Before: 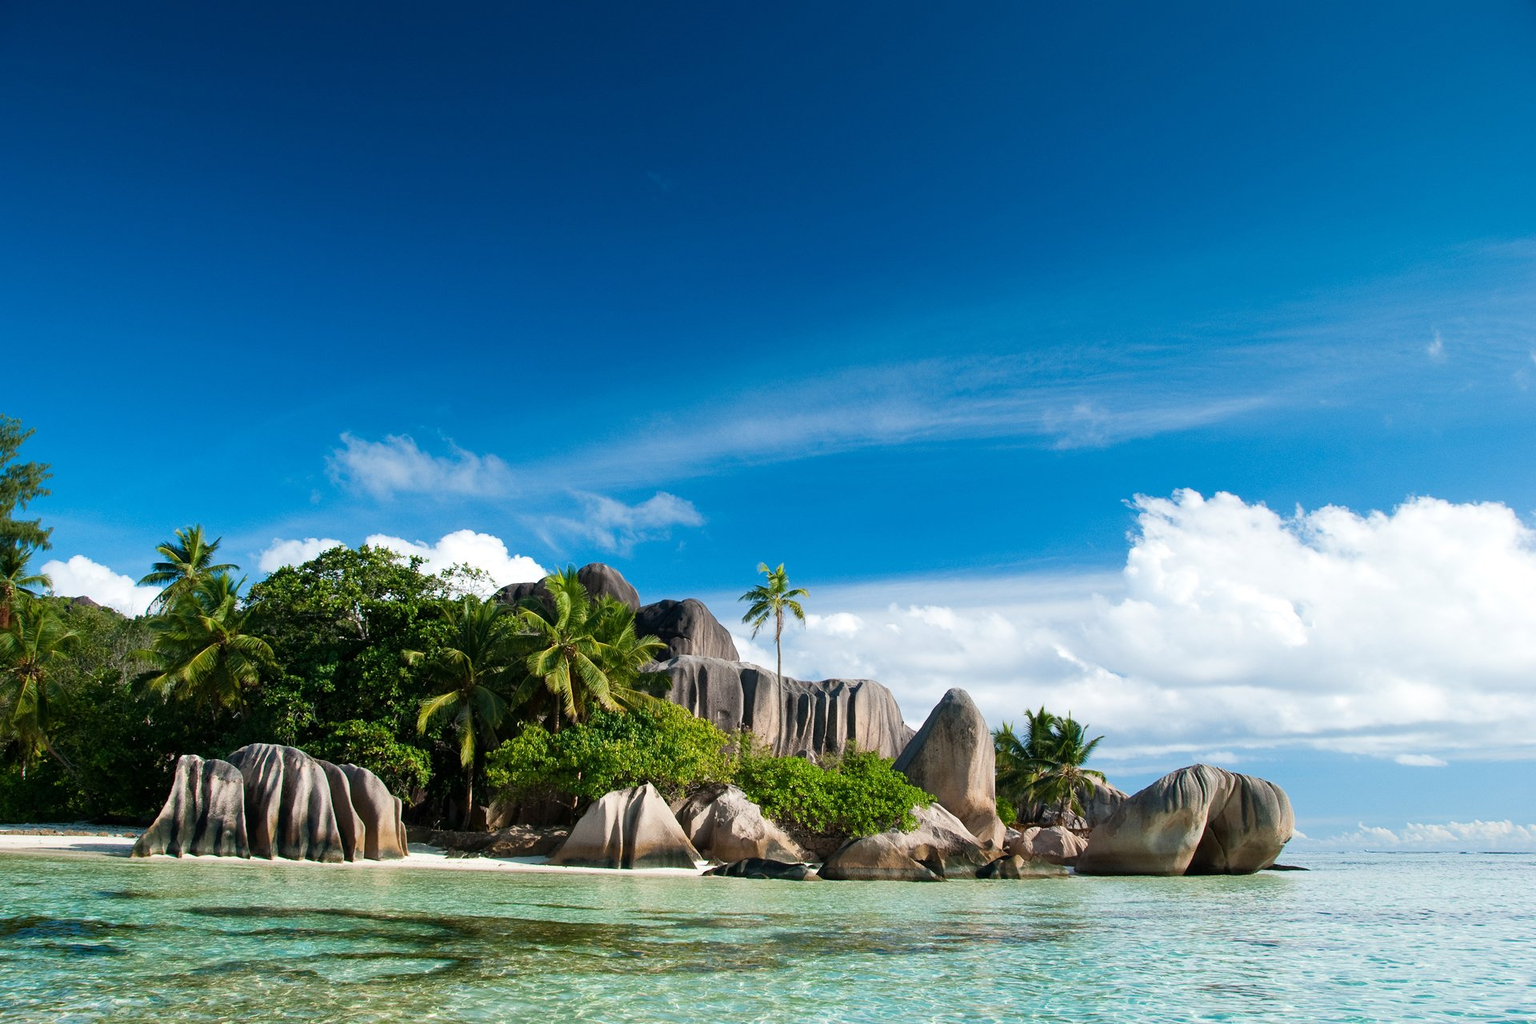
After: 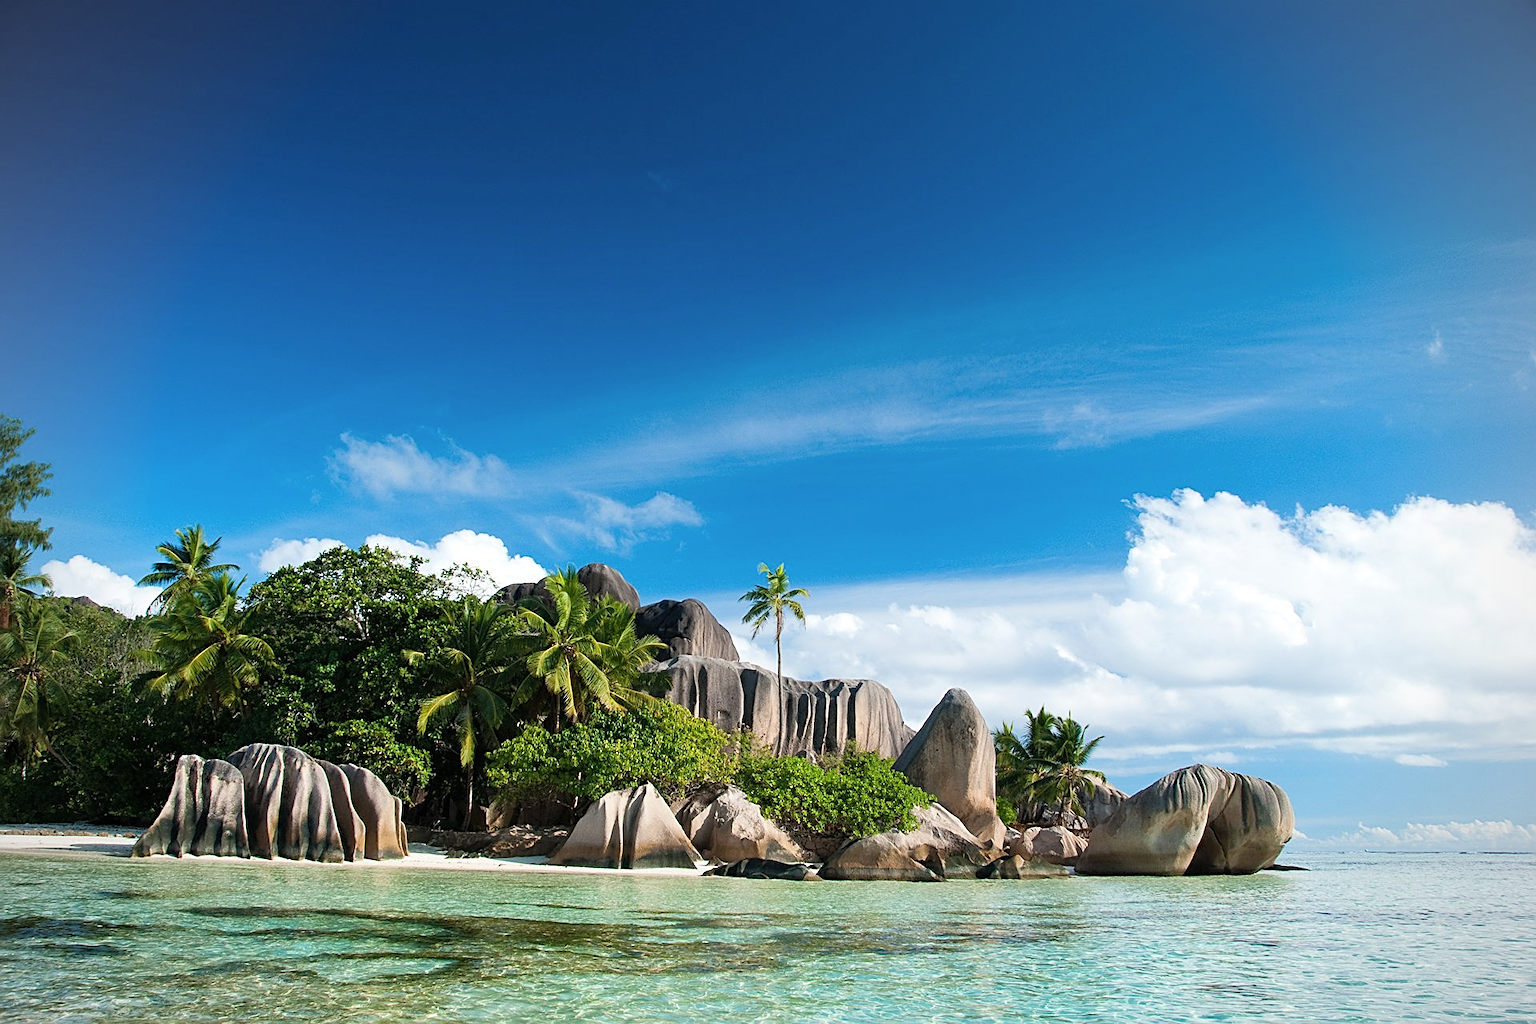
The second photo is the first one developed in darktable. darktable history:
sharpen: amount 0.601
contrast brightness saturation: contrast 0.053, brightness 0.064, saturation 0.011
vignetting: brightness -0.291, unbound false
